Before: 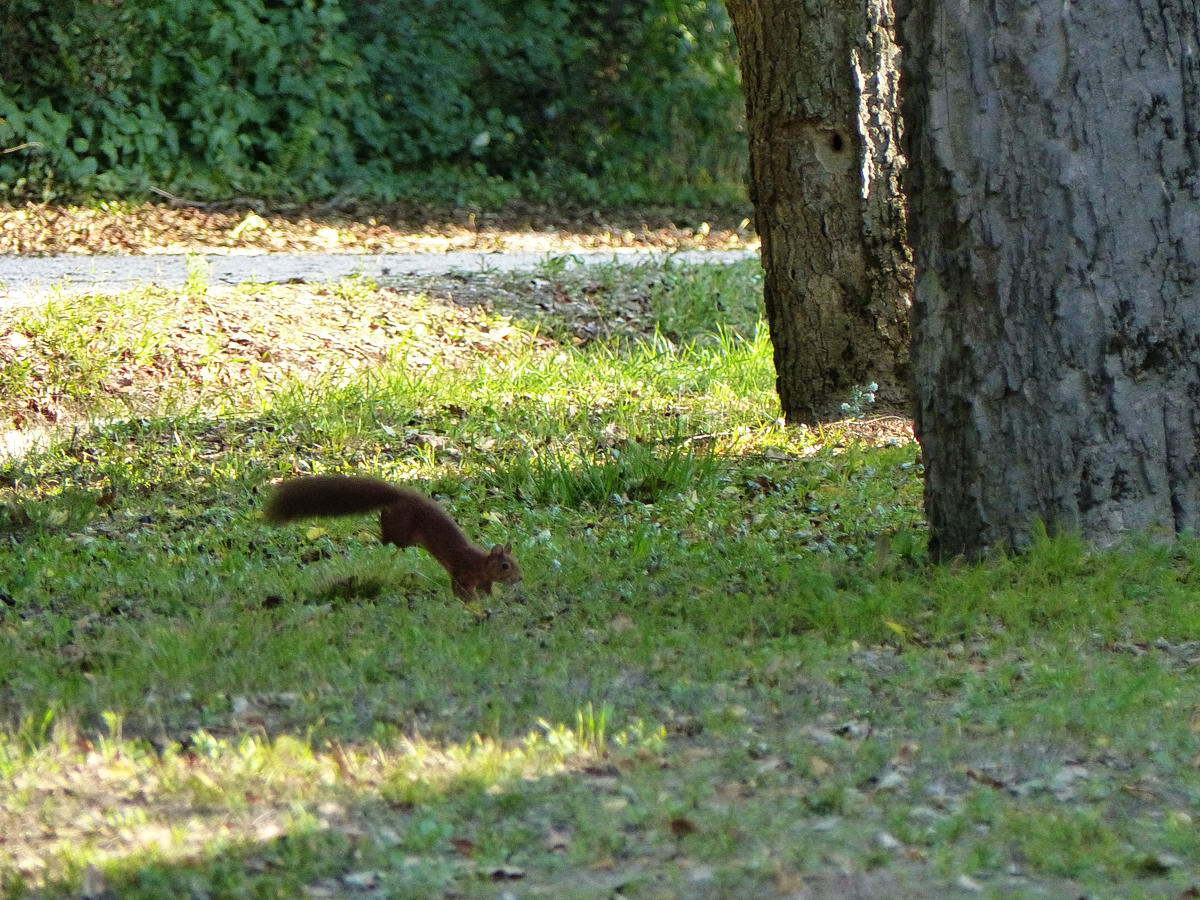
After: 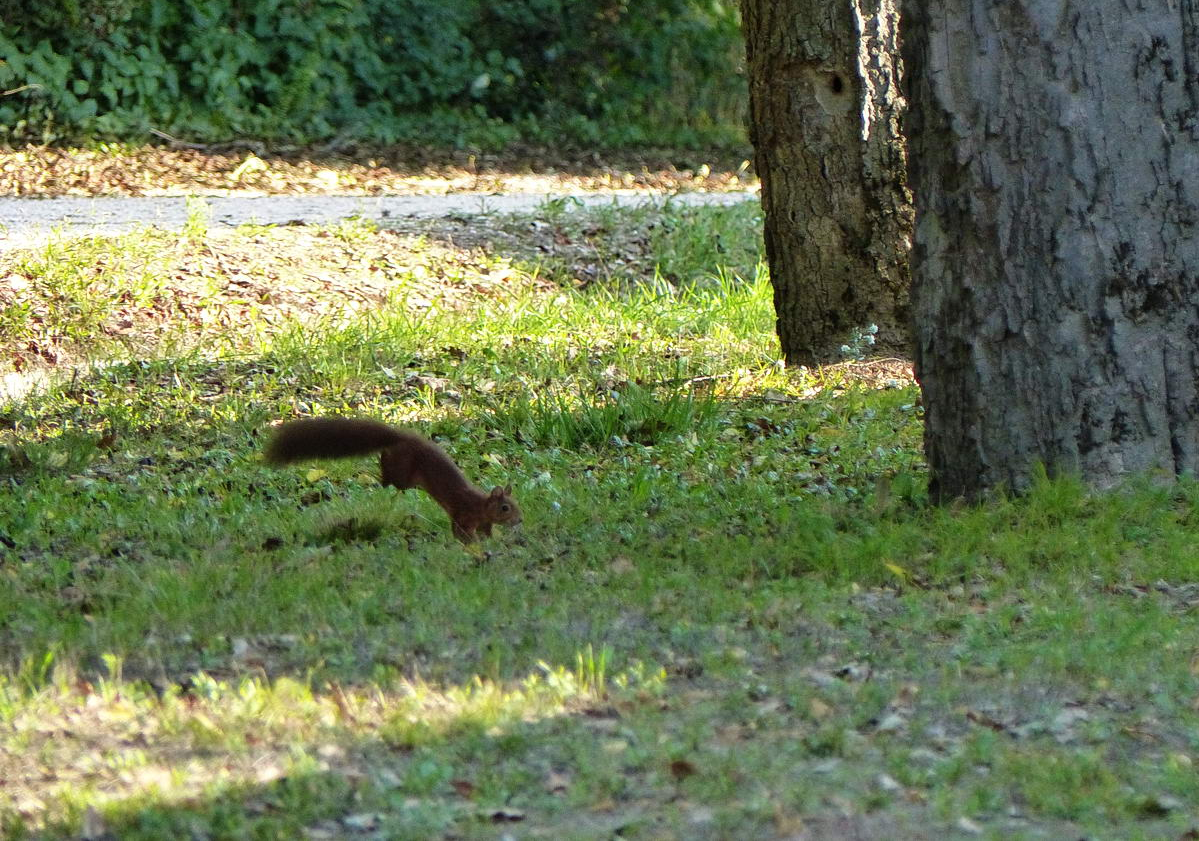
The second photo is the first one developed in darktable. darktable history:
crop and rotate: top 6.463%
